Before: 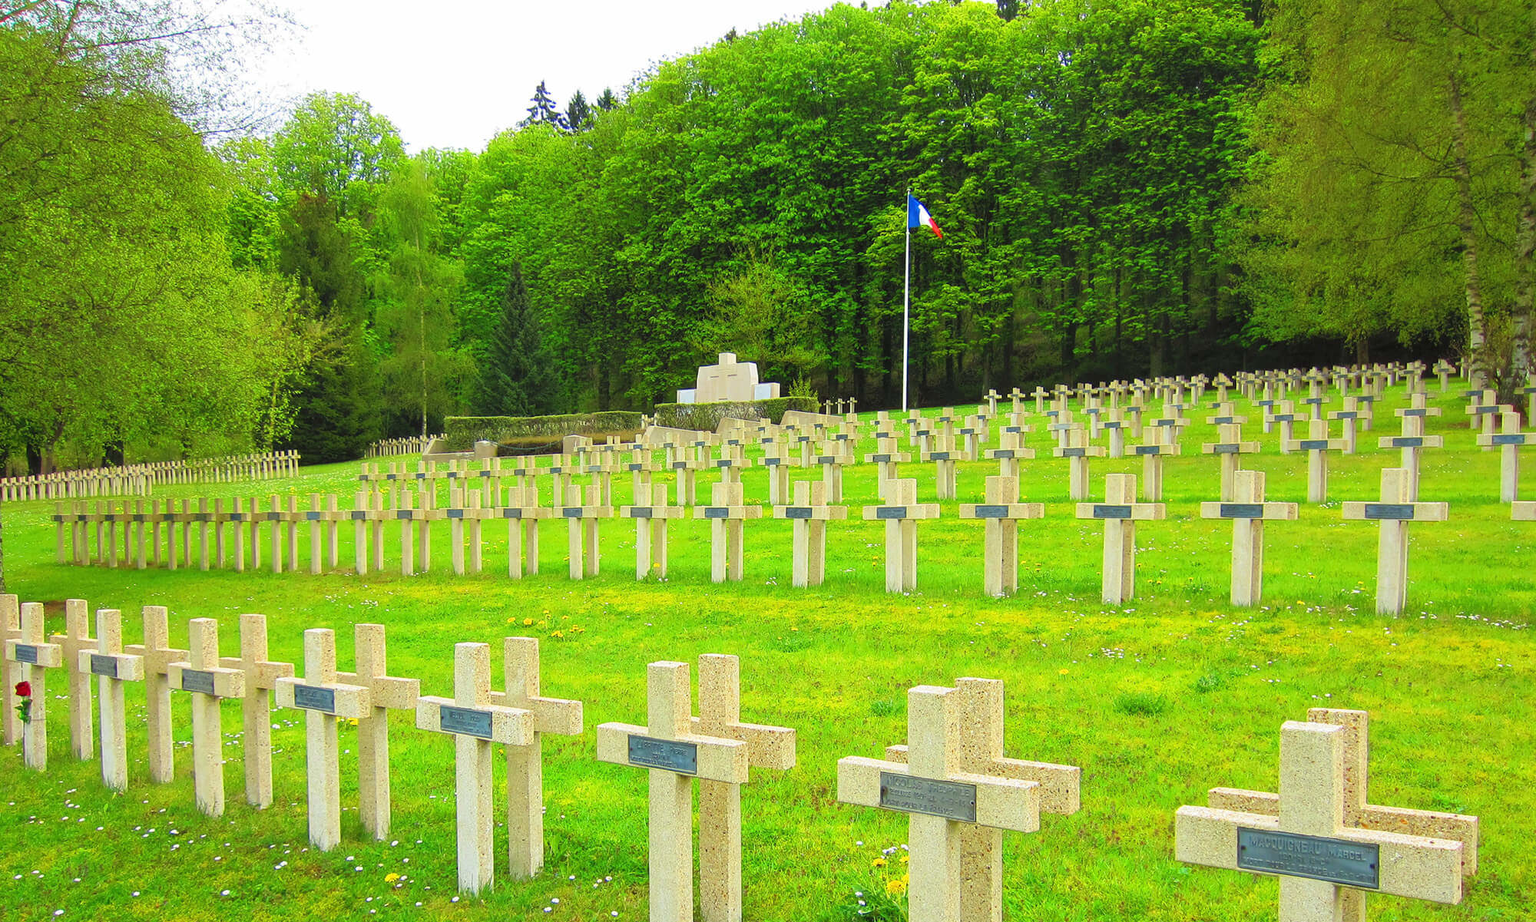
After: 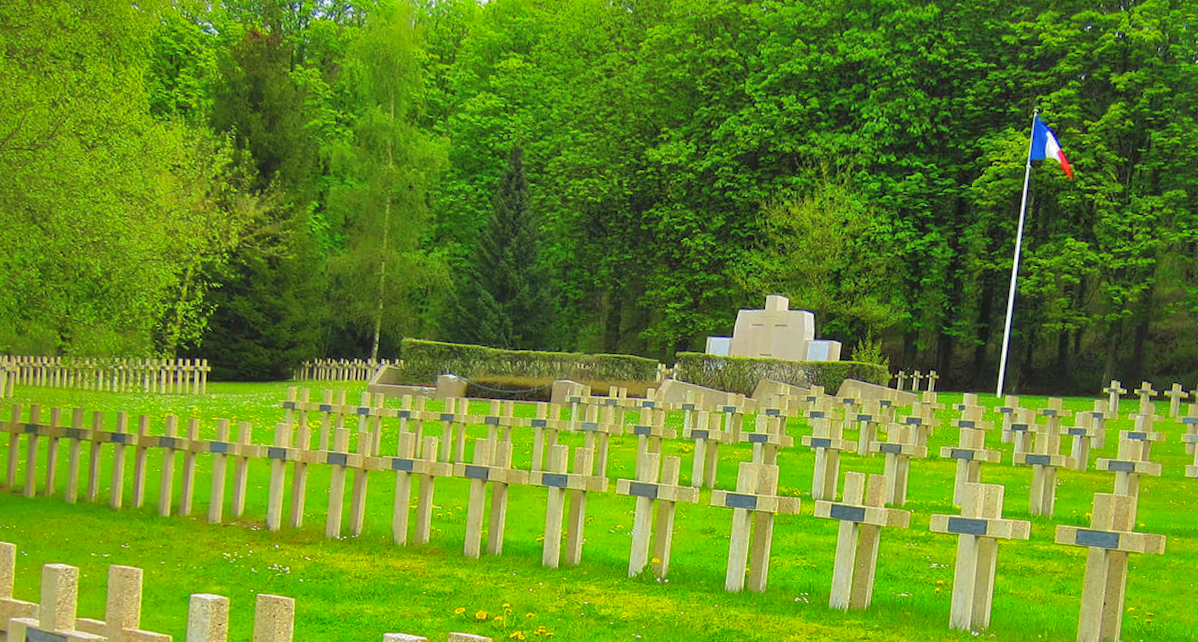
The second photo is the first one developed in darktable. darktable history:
crop and rotate: angle -6.3°, left 2.084%, top 6.796%, right 27.385%, bottom 30.208%
shadows and highlights: shadows 39.95, highlights -59.71
